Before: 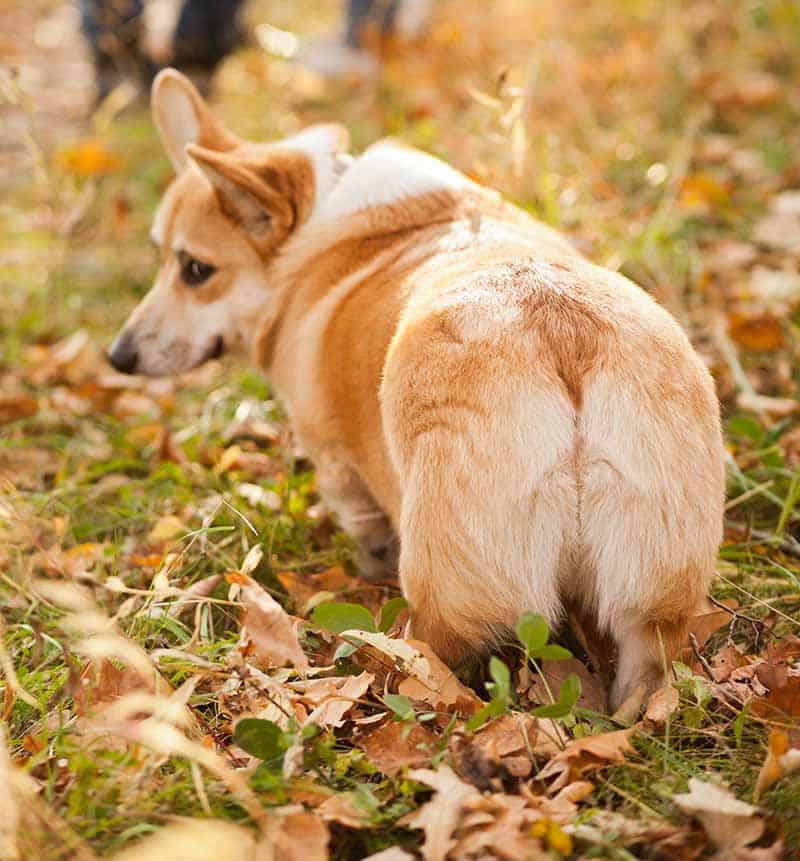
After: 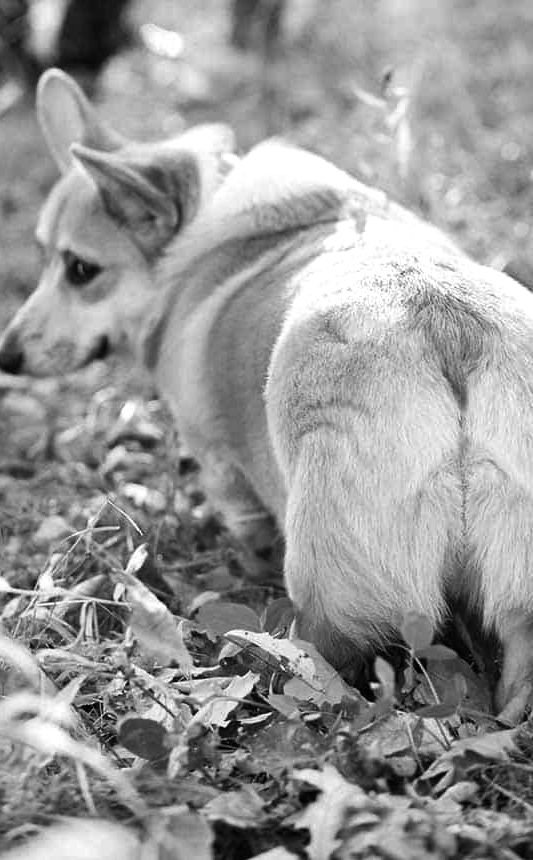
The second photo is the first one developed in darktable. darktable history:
color balance rgb: shadows lift › luminance -10%, power › luminance -9%, linear chroma grading › global chroma 10%, global vibrance 10%, contrast 15%, saturation formula JzAzBz (2021)
monochrome: a -4.13, b 5.16, size 1
crop and rotate: left 14.385%, right 18.948%
